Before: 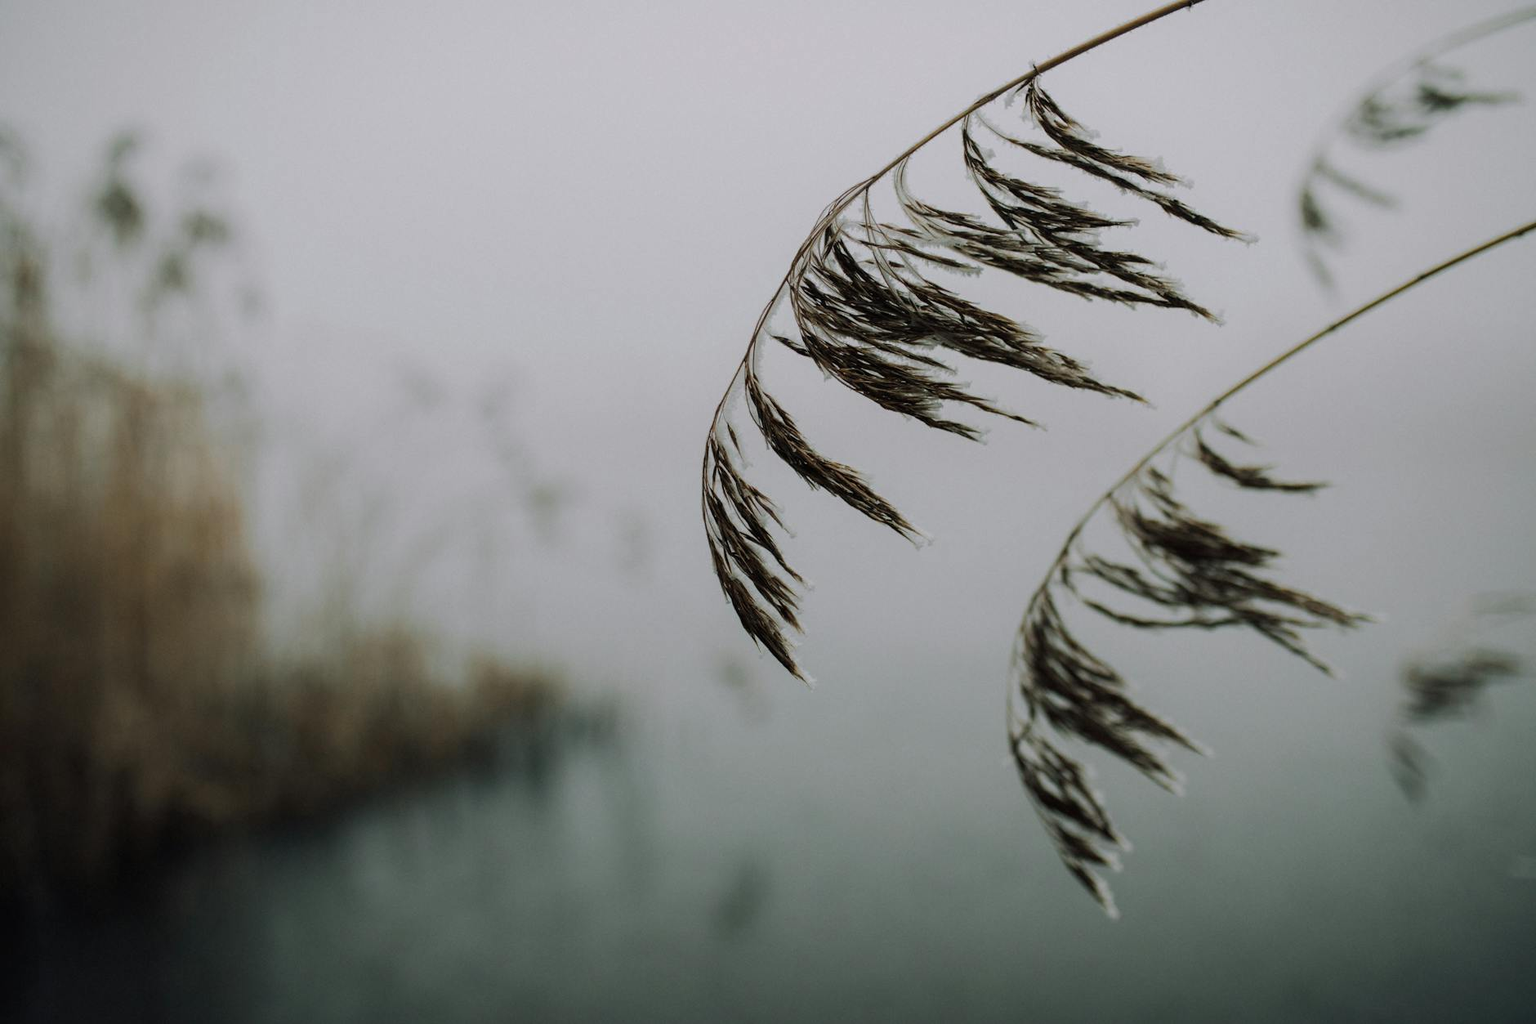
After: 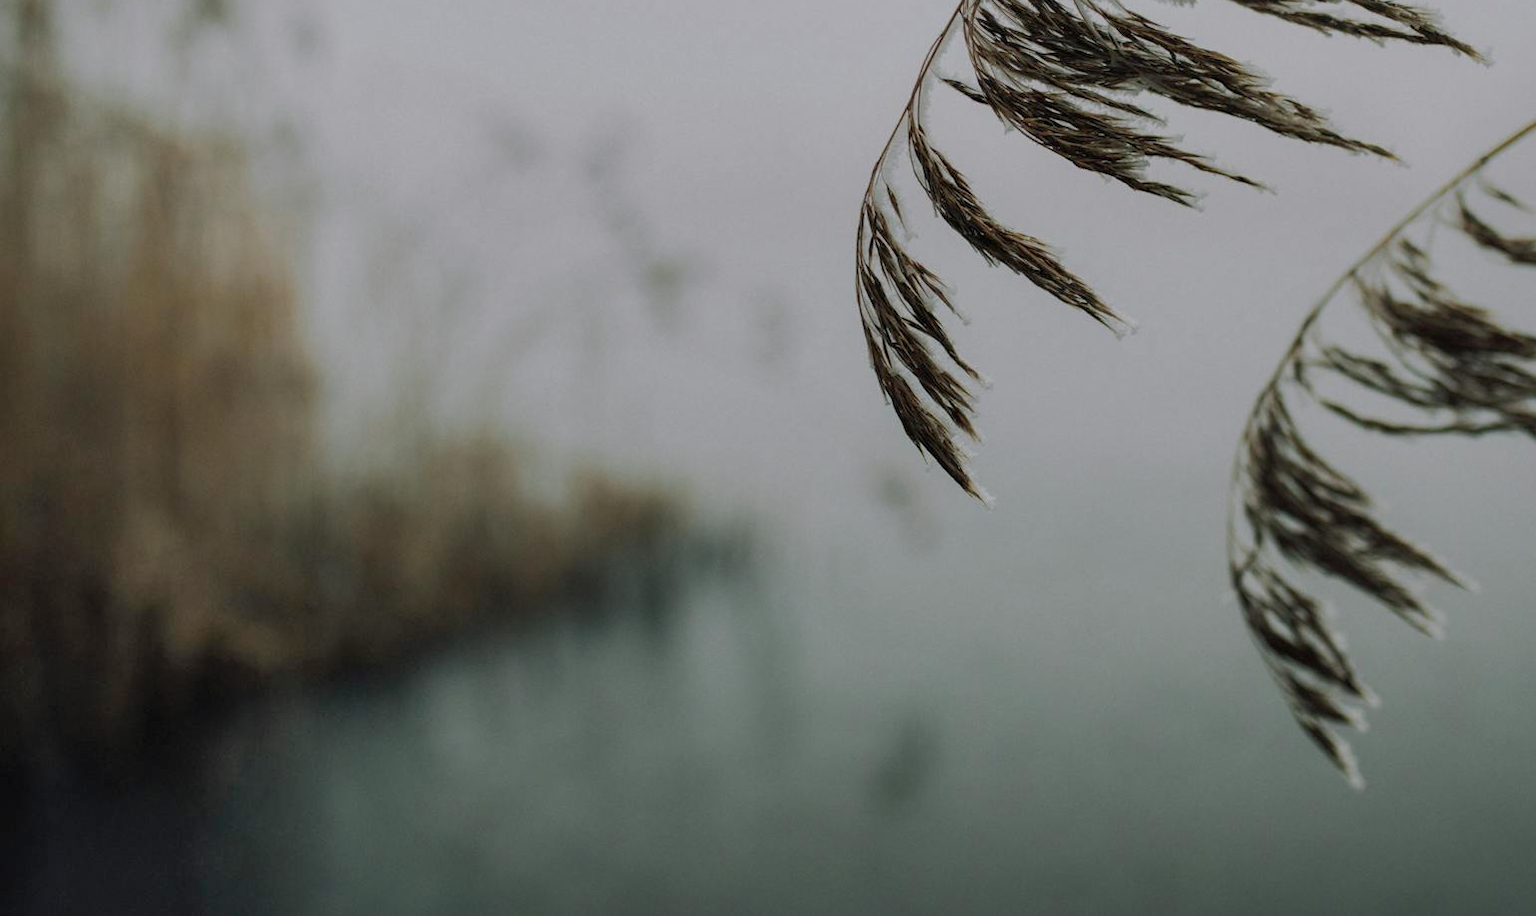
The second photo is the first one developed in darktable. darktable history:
crop: top 26.531%, right 17.959%
shadows and highlights: on, module defaults
